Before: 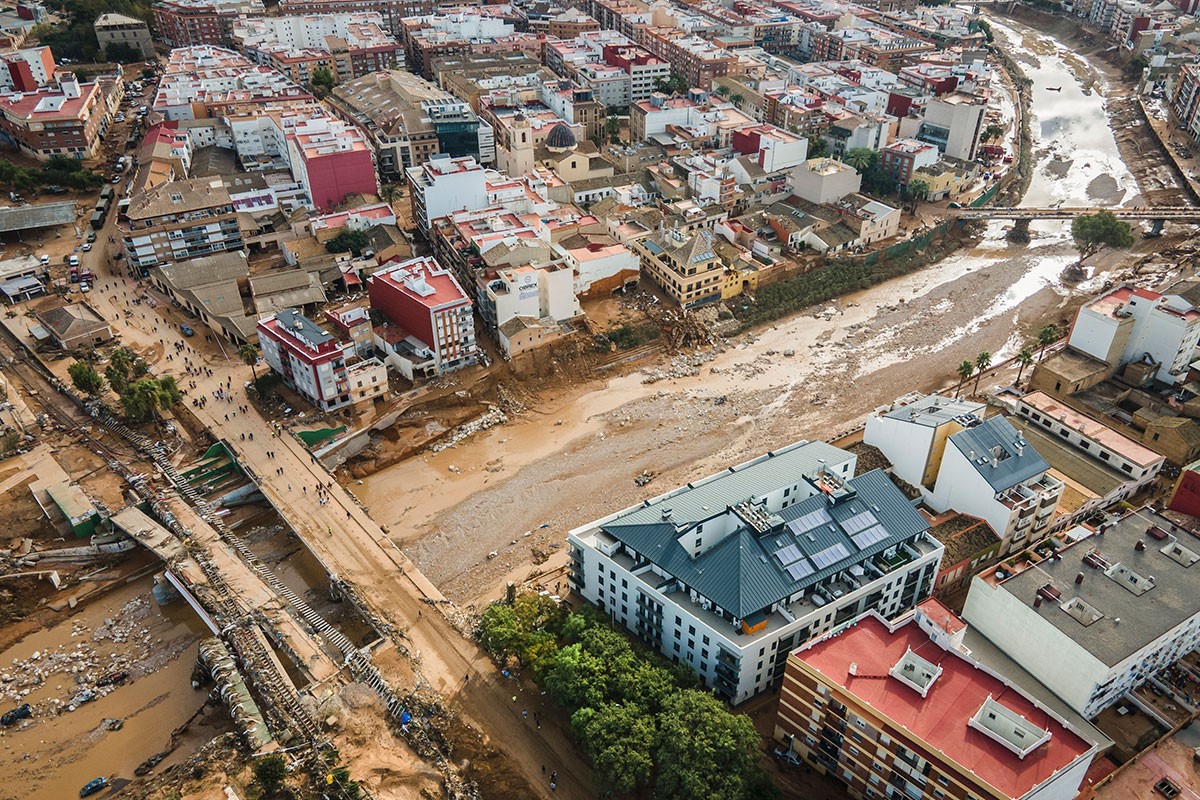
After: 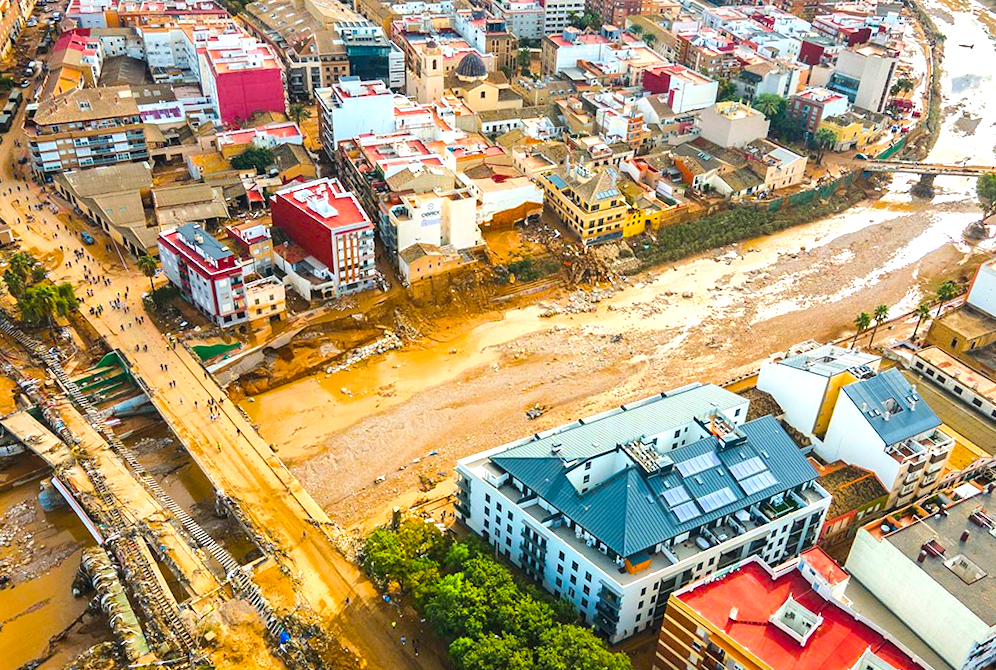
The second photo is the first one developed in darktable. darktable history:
crop and rotate: angle -3.21°, left 5.347%, top 5.219%, right 4.78%, bottom 4.107%
color balance rgb: highlights gain › luminance 14.794%, white fulcrum 0.08 EV, perceptual saturation grading › global saturation 75.055%, perceptual saturation grading › shadows -29.234%, perceptual brilliance grading › mid-tones 10.878%, perceptual brilliance grading › shadows 14.8%, global vibrance 20%
exposure: black level correction 0, exposure 0.499 EV, compensate highlight preservation false
